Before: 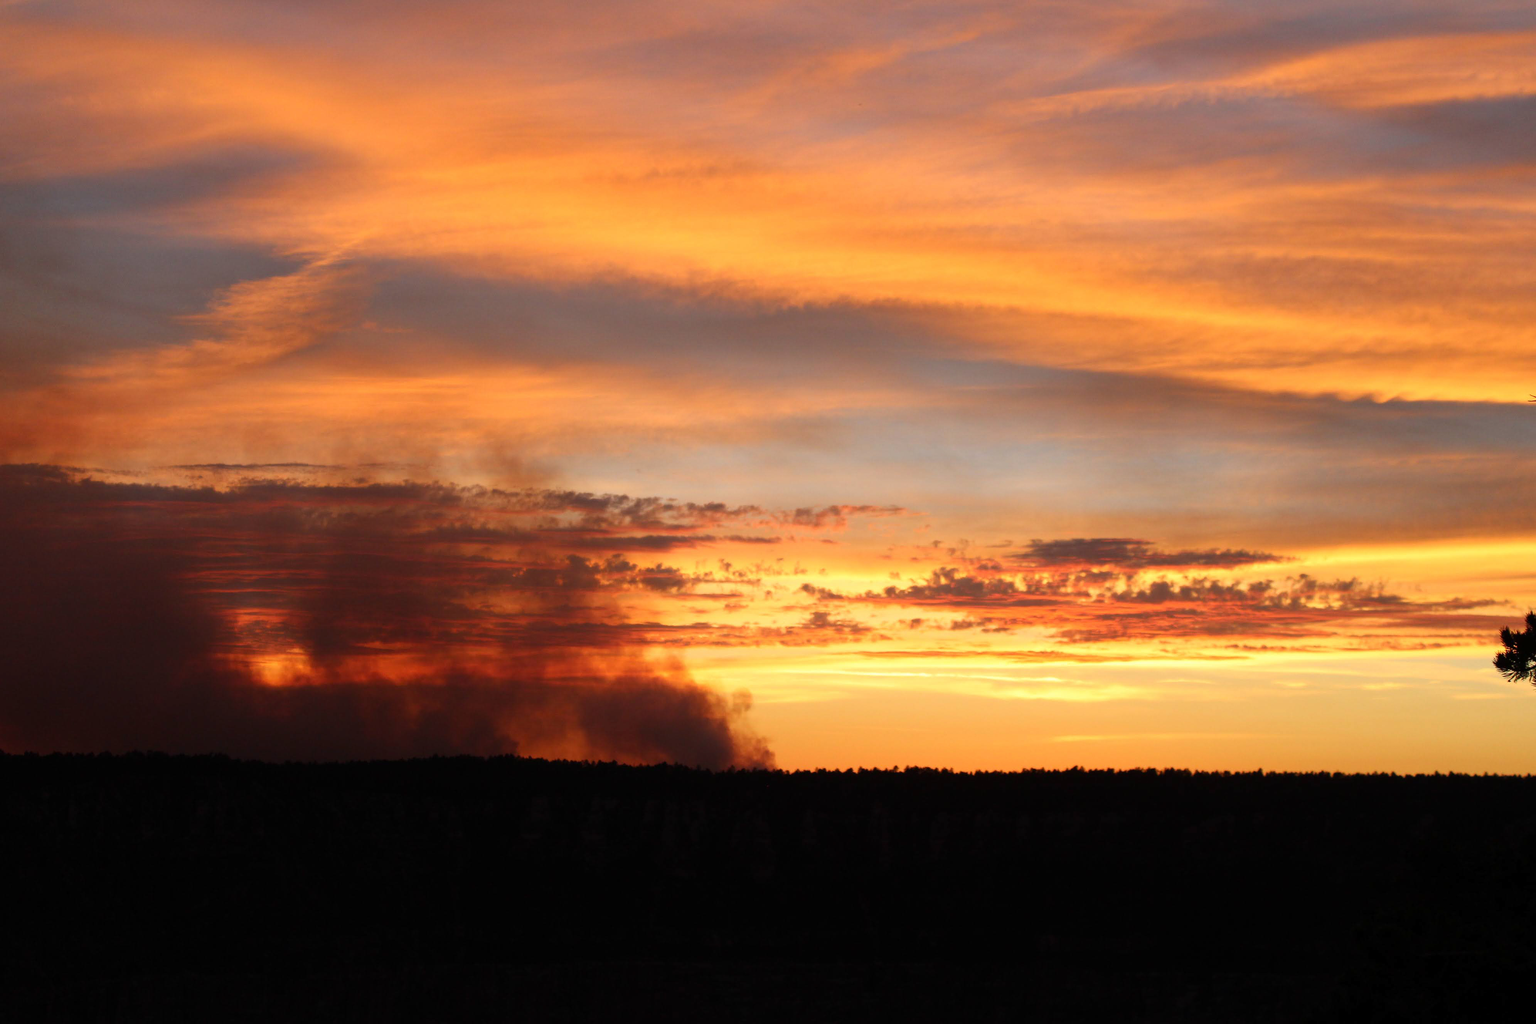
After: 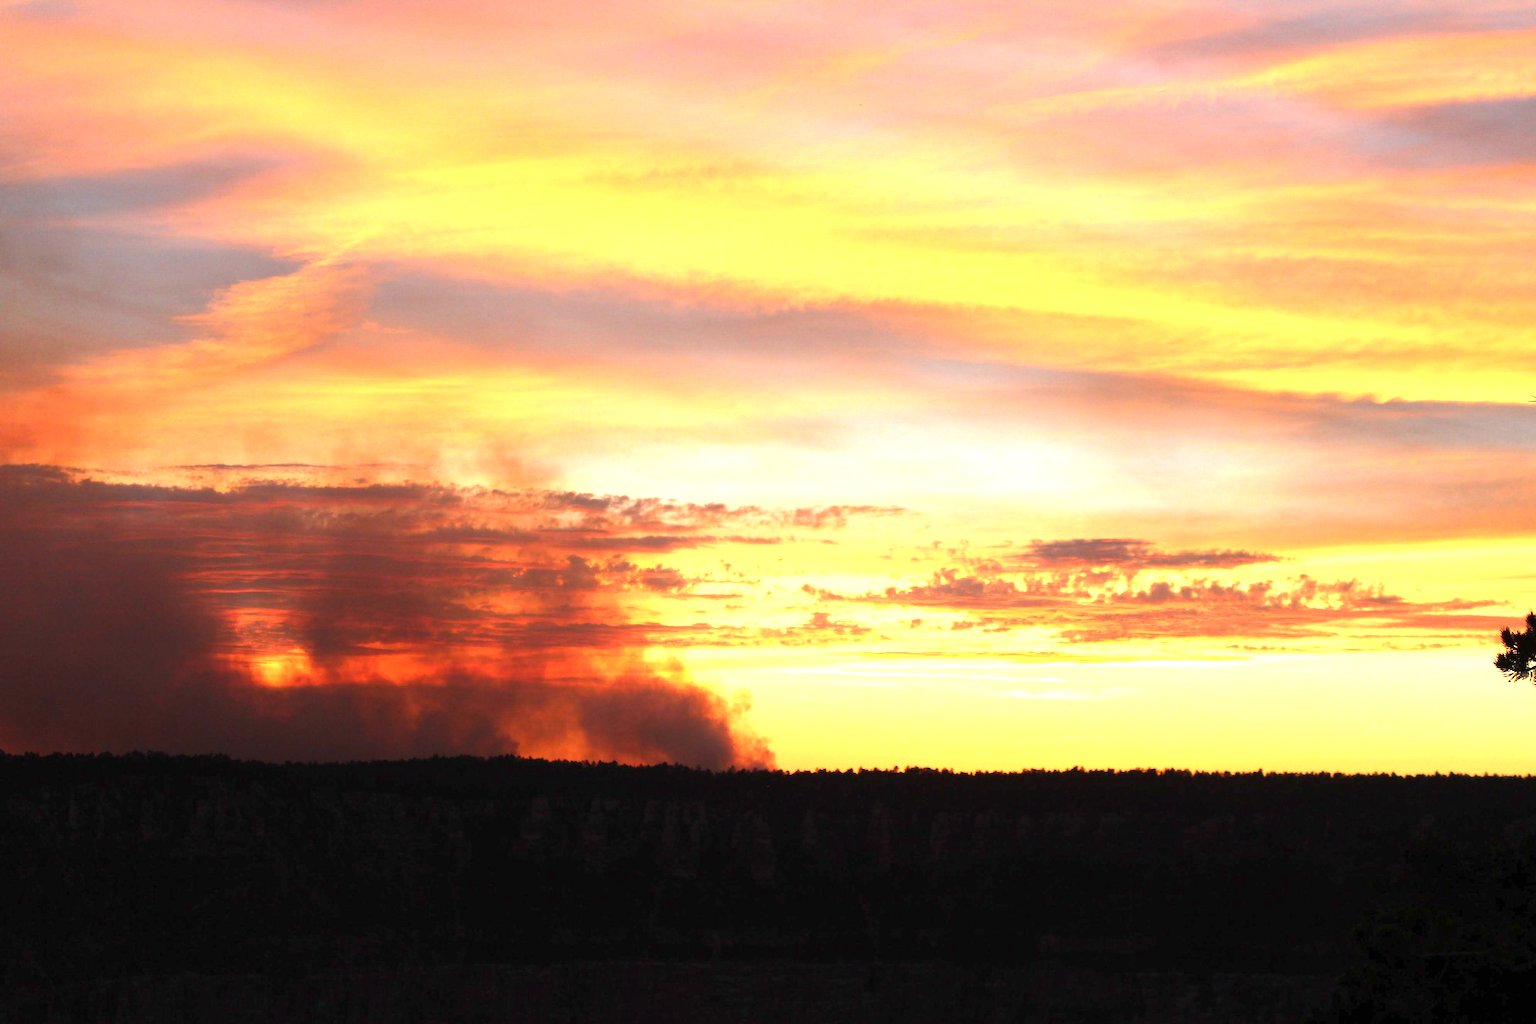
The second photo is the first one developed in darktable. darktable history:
exposure: black level correction 0, exposure 1.564 EV, compensate highlight preservation false
